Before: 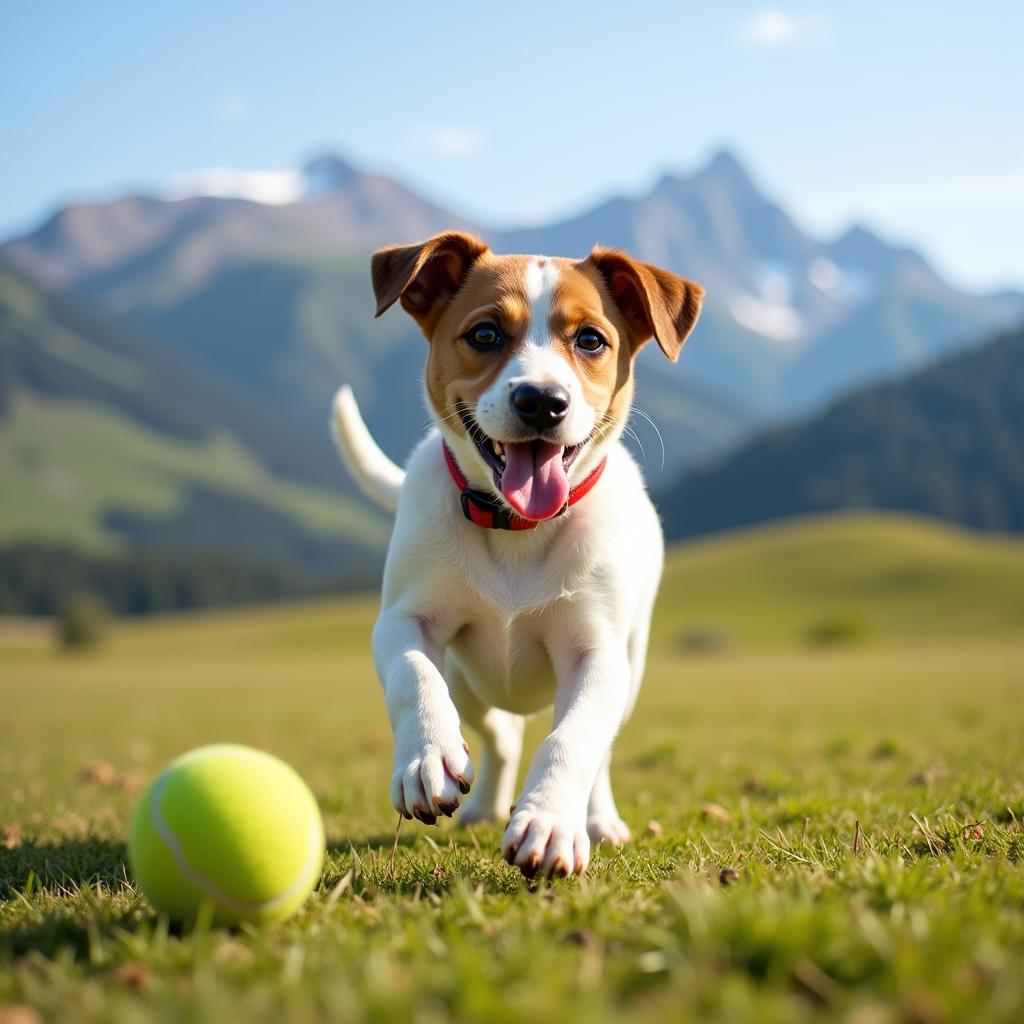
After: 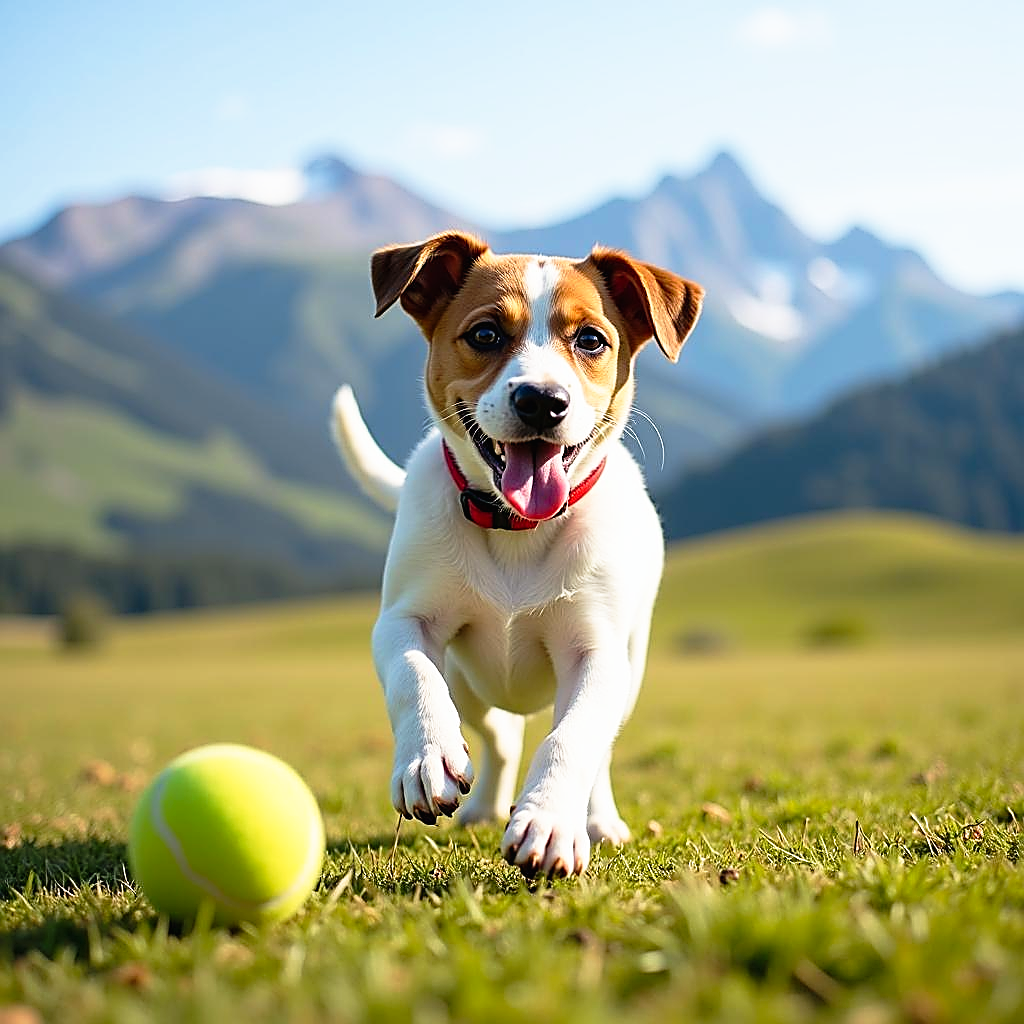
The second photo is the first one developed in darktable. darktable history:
tone curve: curves: ch0 [(0, 0.01) (0.037, 0.032) (0.131, 0.108) (0.275, 0.286) (0.483, 0.517) (0.61, 0.661) (0.697, 0.768) (0.797, 0.876) (0.888, 0.952) (0.997, 0.995)]; ch1 [(0, 0) (0.312, 0.262) (0.425, 0.402) (0.5, 0.5) (0.527, 0.532) (0.556, 0.585) (0.683, 0.706) (0.746, 0.77) (1, 1)]; ch2 [(0, 0) (0.223, 0.185) (0.333, 0.284) (0.432, 0.4) (0.502, 0.502) (0.525, 0.527) (0.545, 0.564) (0.587, 0.613) (0.636, 0.654) (0.711, 0.729) (0.845, 0.855) (0.998, 0.977)], preserve colors none
sharpen: radius 1.706, amount 1.294
